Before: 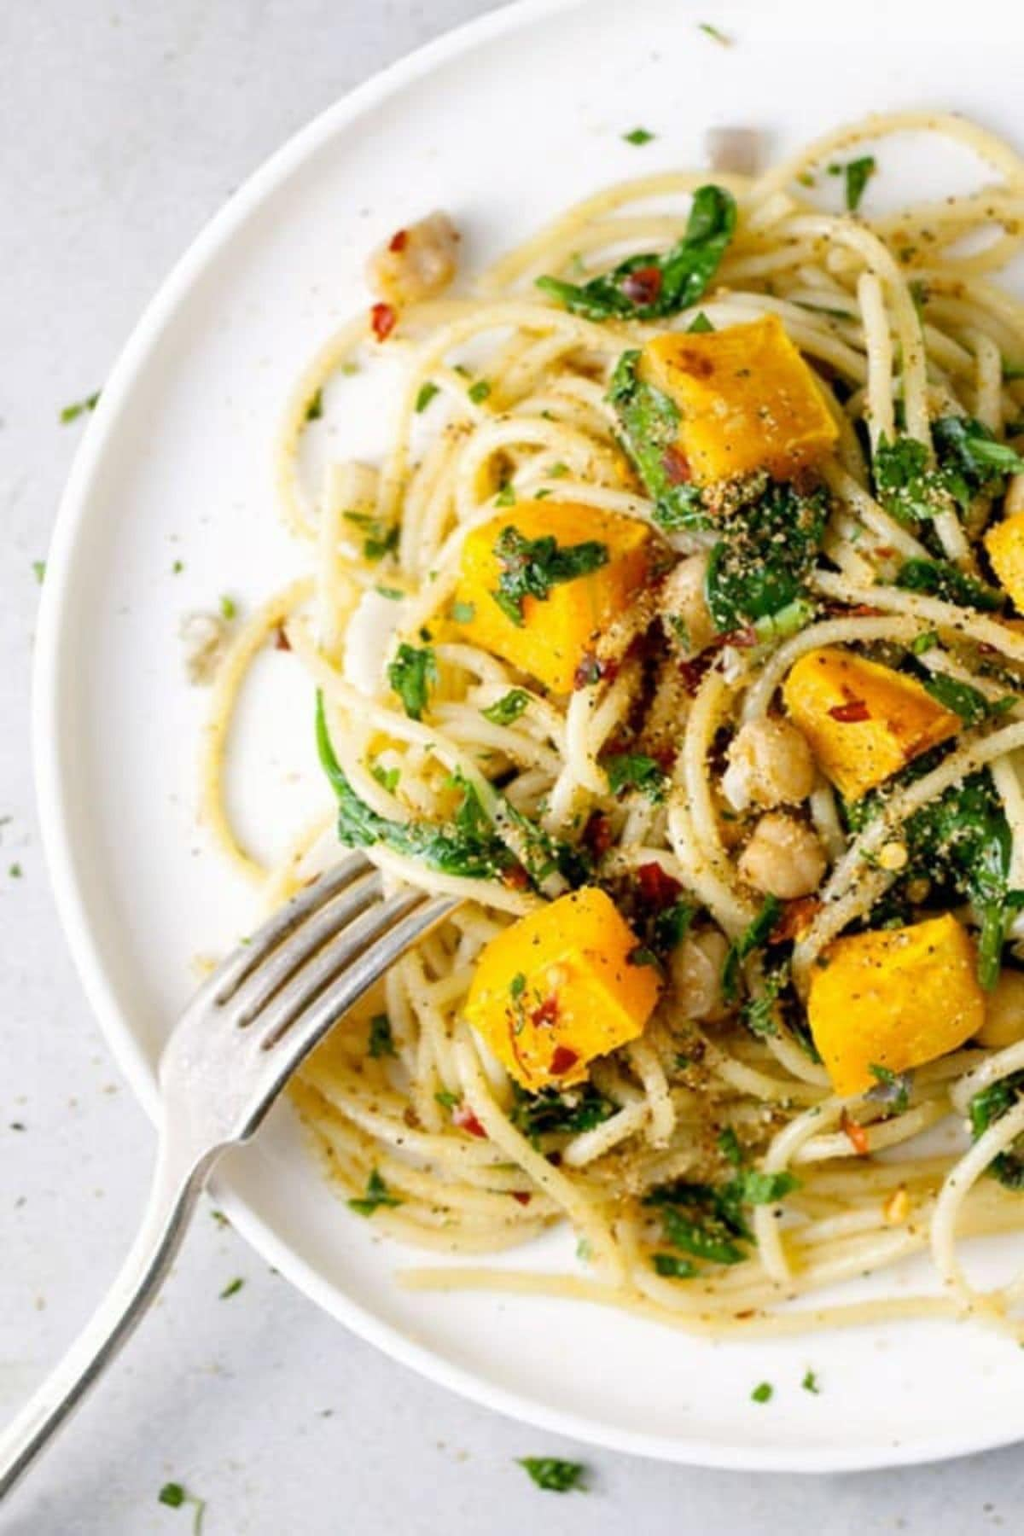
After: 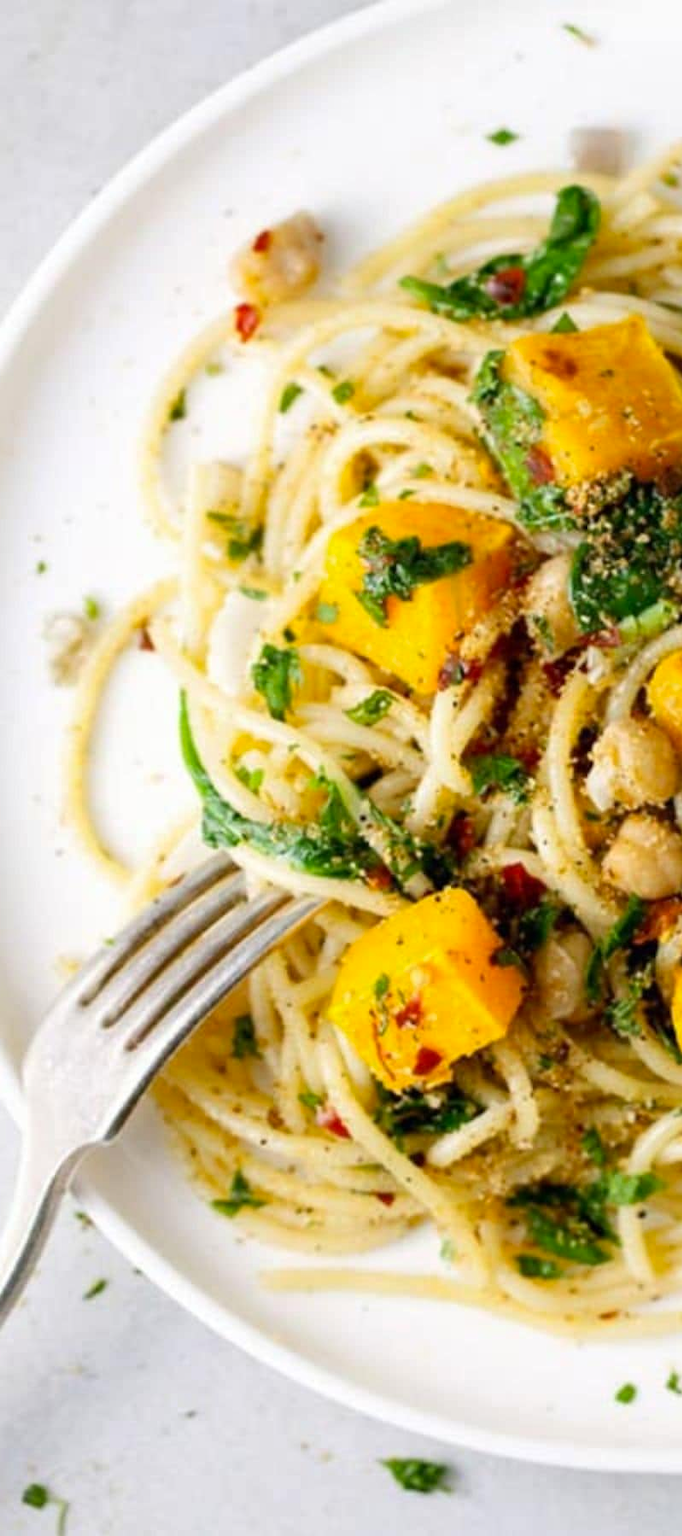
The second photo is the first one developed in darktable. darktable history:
contrast brightness saturation: contrast 0.04, saturation 0.07
crop and rotate: left 13.342%, right 19.991%
